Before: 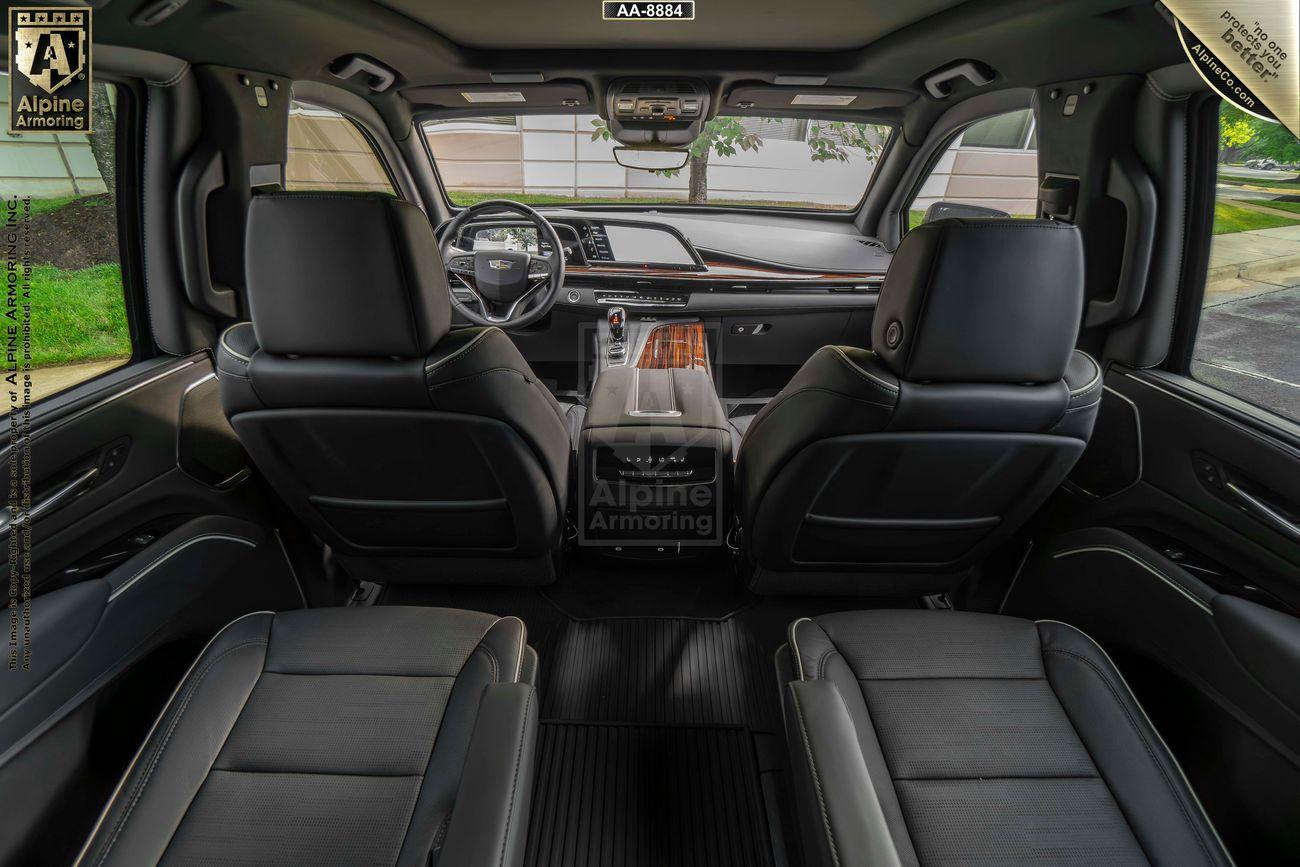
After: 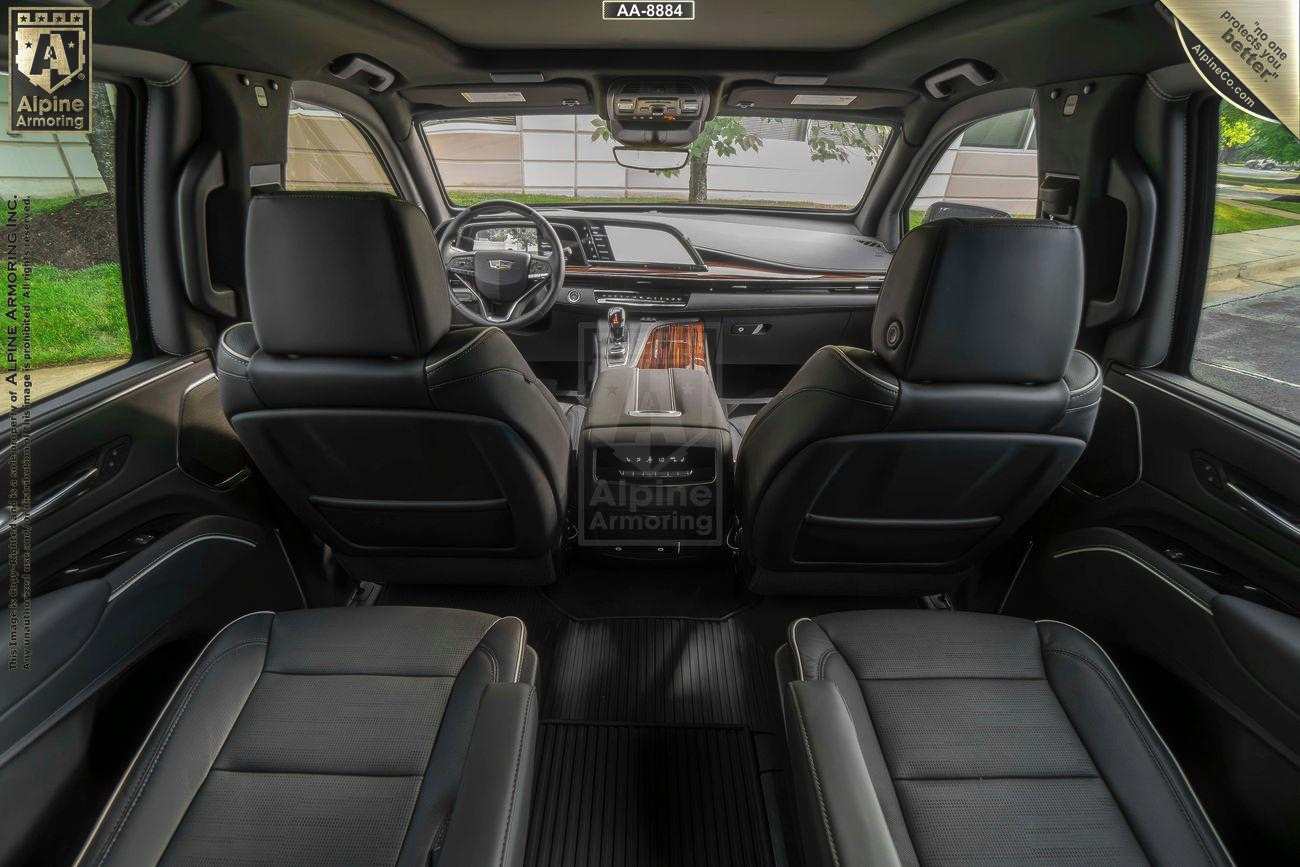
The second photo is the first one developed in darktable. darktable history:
haze removal: strength -0.05
exposure: compensate highlight preservation false
